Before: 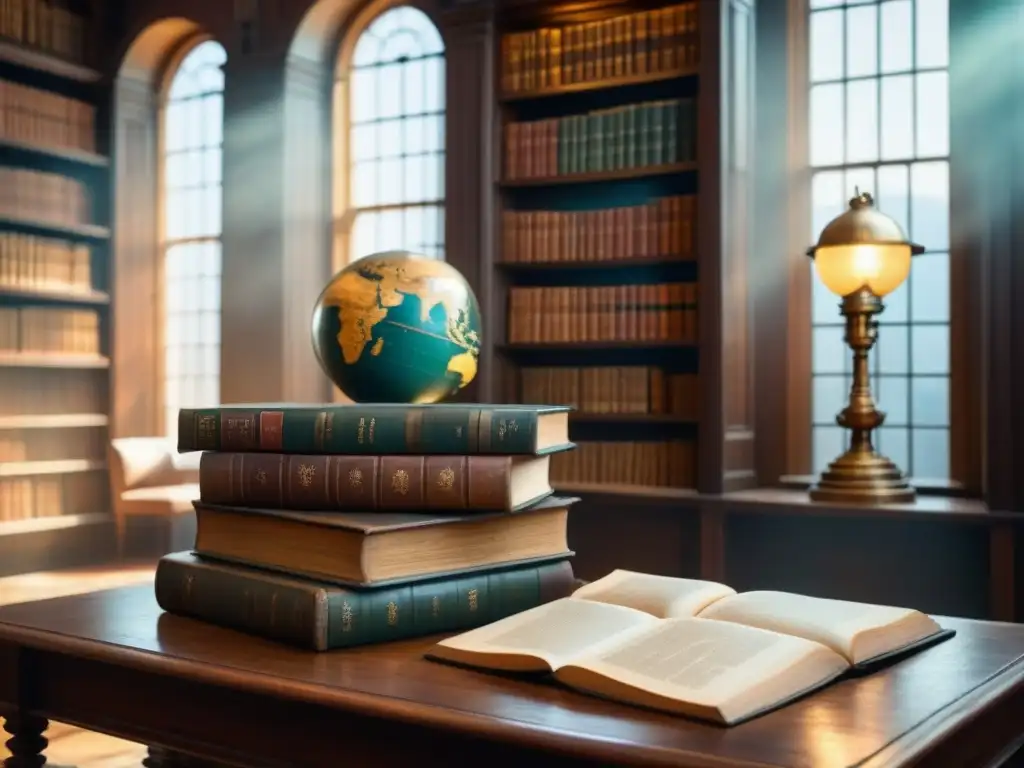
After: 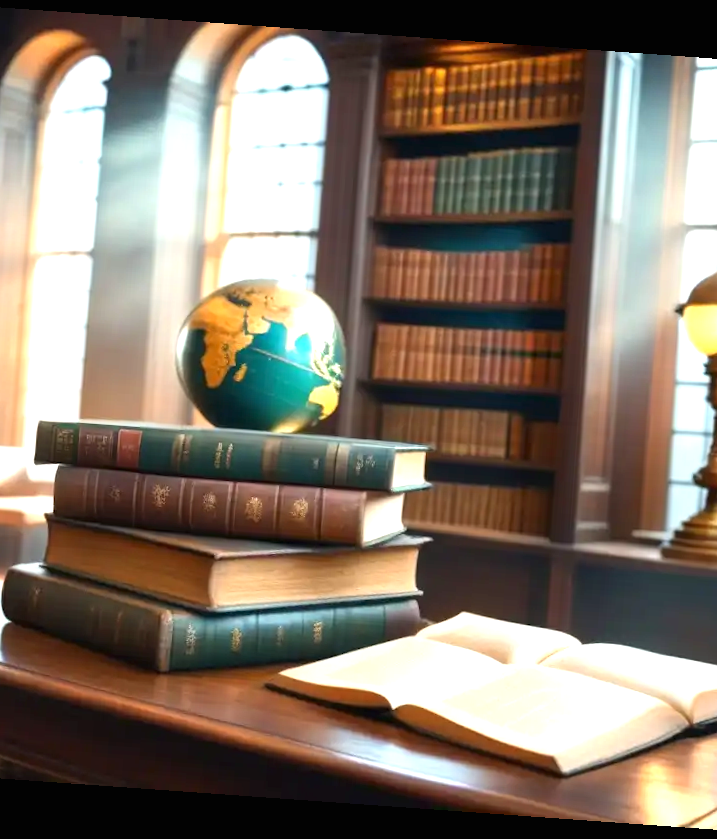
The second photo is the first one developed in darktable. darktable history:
crop and rotate: left 15.446%, right 17.836%
rotate and perspective: rotation 4.1°, automatic cropping off
exposure: black level correction 0, exposure 1 EV, compensate exposure bias true, compensate highlight preservation false
